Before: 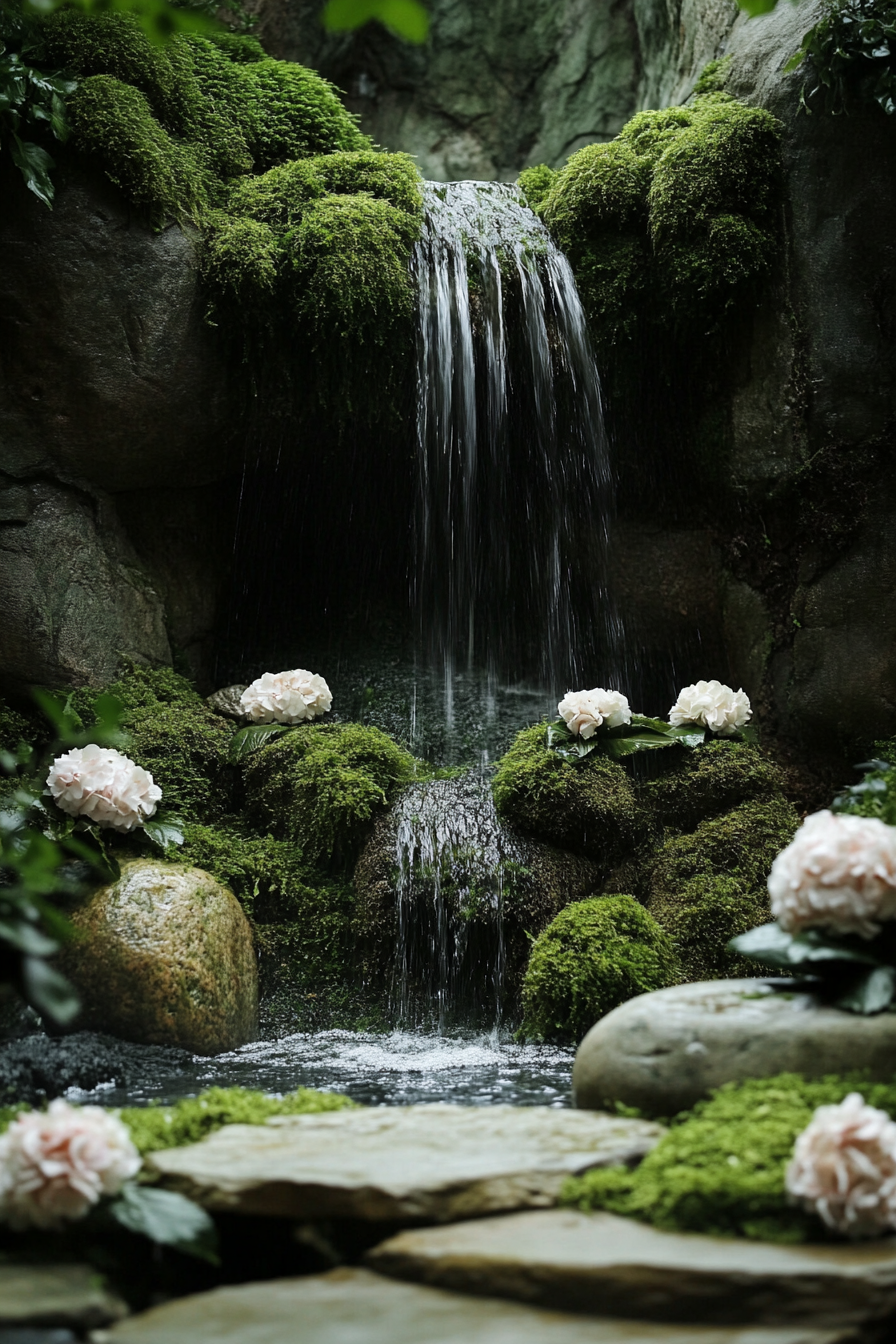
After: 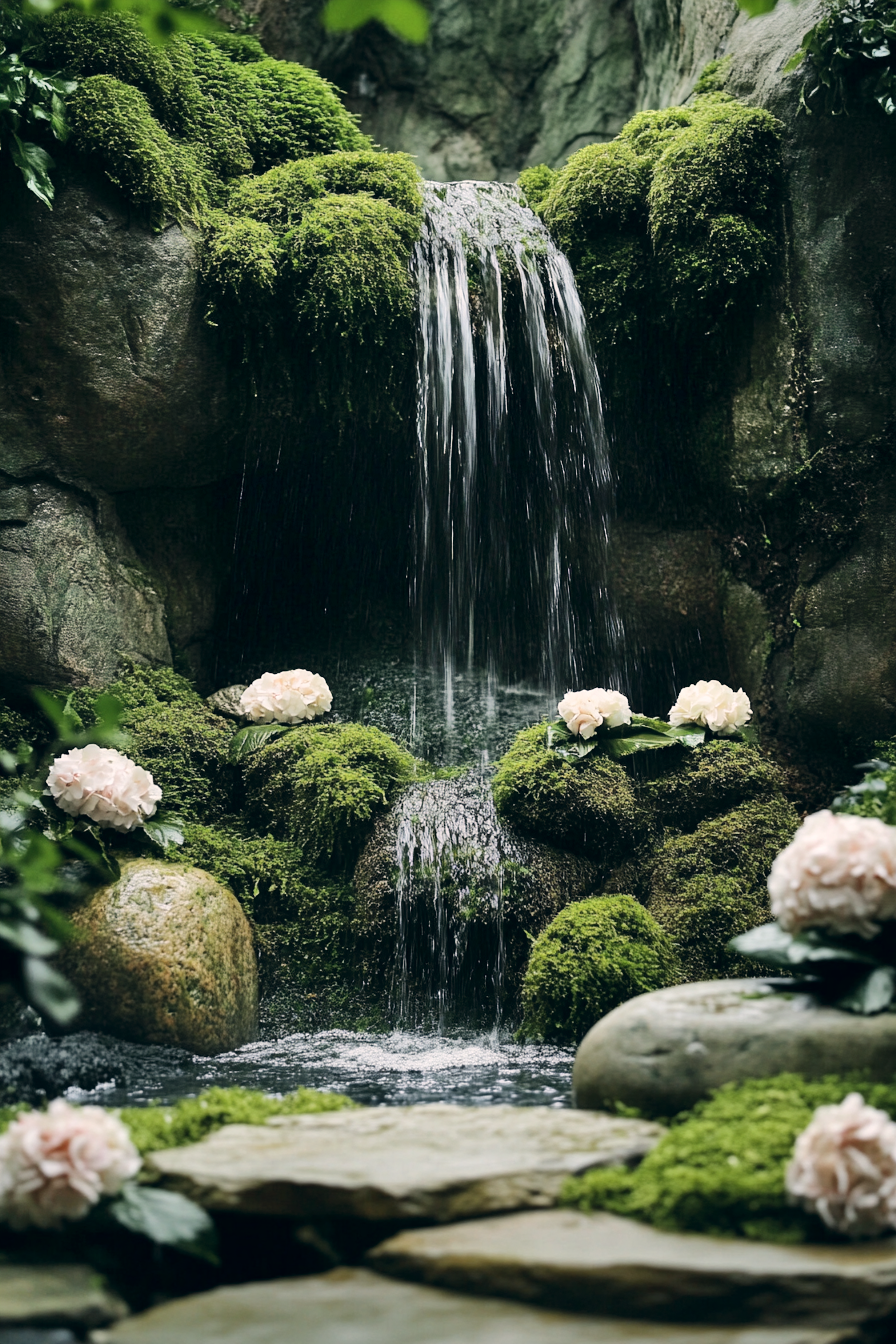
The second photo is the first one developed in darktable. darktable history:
shadows and highlights: shadows 60, highlights -60.23, soften with gaussian
color correction: highlights a* 5.38, highlights b* 5.3, shadows a* -4.26, shadows b* -5.11
